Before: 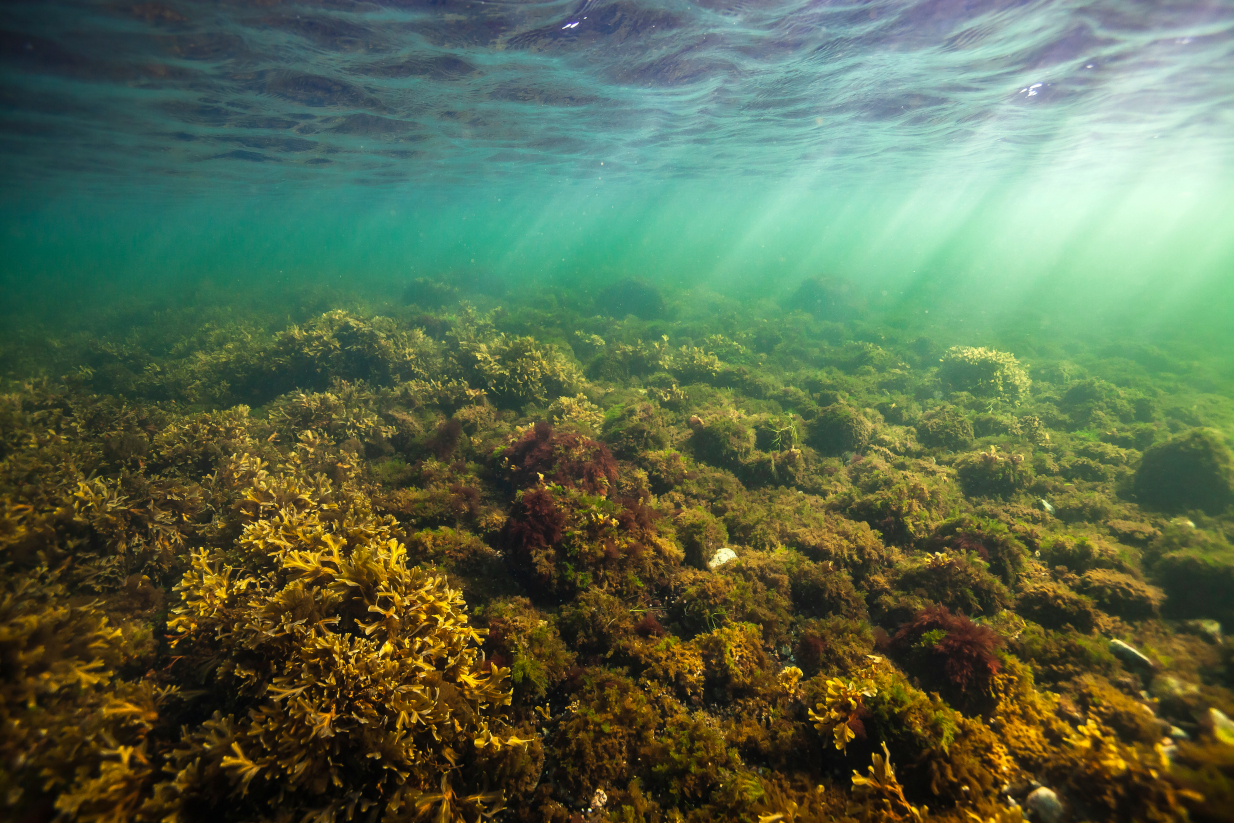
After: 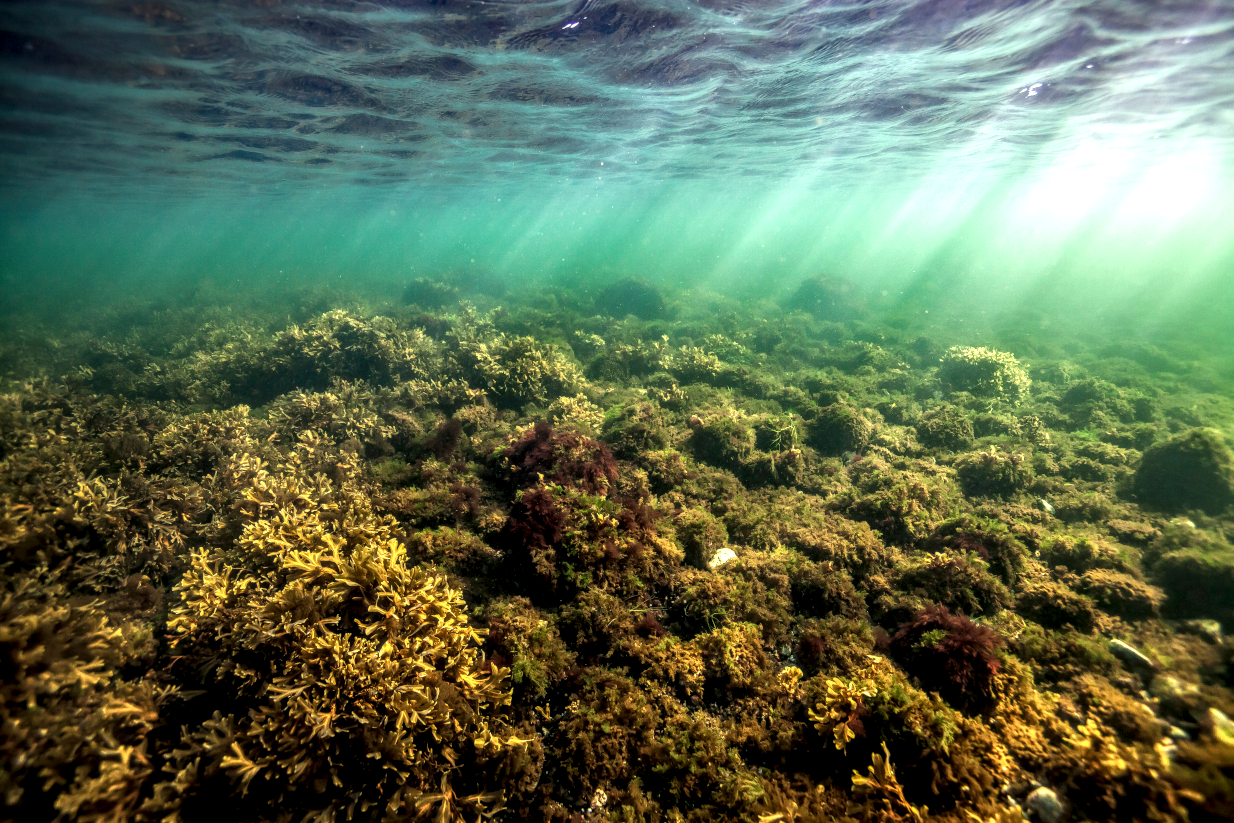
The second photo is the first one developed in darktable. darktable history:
local contrast: highlights 18%, detail 187%
